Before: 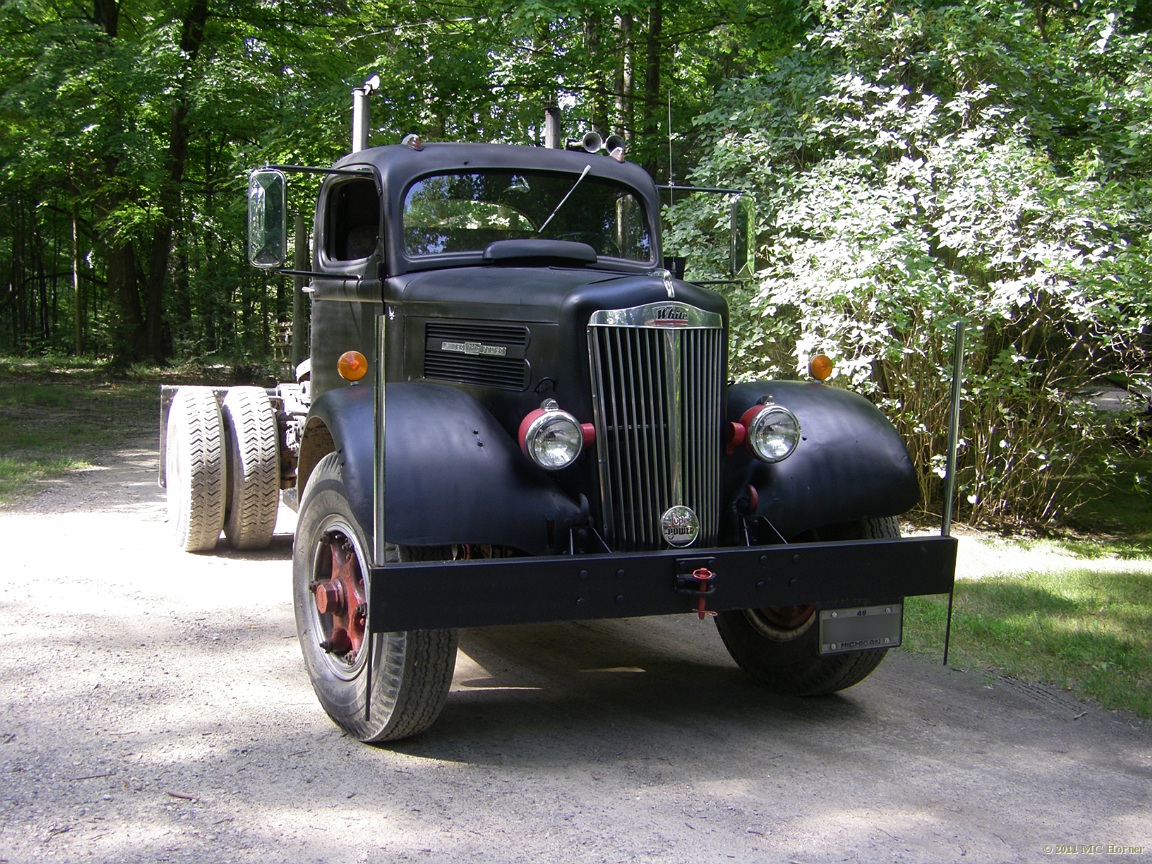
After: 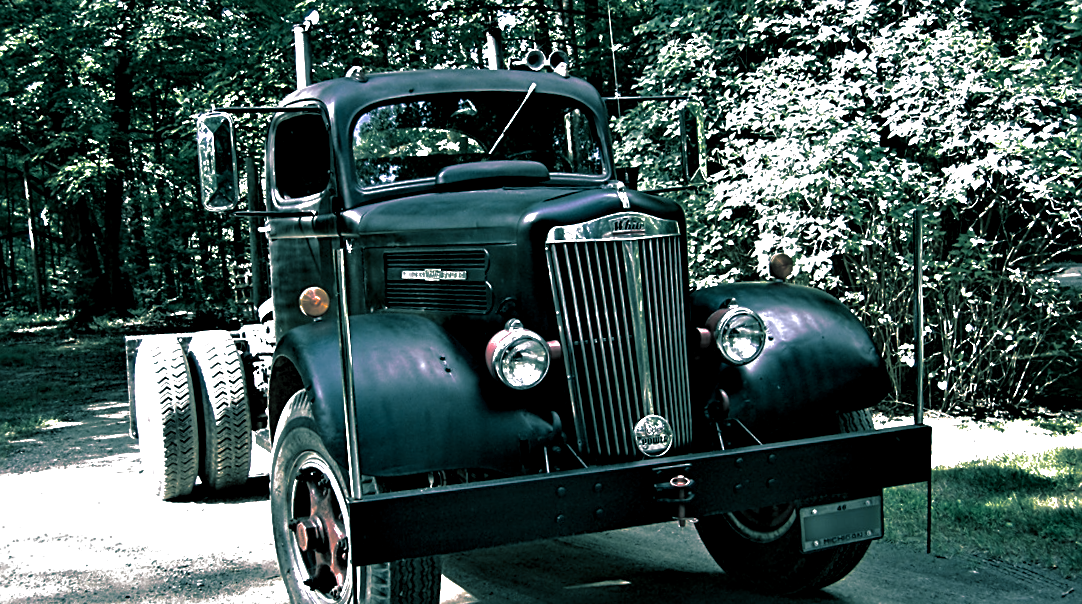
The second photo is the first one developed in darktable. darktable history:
contrast equalizer: octaves 7, y [[0.48, 0.654, 0.731, 0.706, 0.772, 0.382], [0.55 ×6], [0 ×6], [0 ×6], [0 ×6]]
base curve: curves: ch0 [(0, 0) (0.826, 0.587) (1, 1)]
sharpen: on, module defaults
crop: top 5.667%, bottom 17.637%
split-toning: shadows › hue 183.6°, shadows › saturation 0.52, highlights › hue 0°, highlights › saturation 0
exposure: compensate highlight preservation false
rotate and perspective: rotation -4.57°, crop left 0.054, crop right 0.944, crop top 0.087, crop bottom 0.914
